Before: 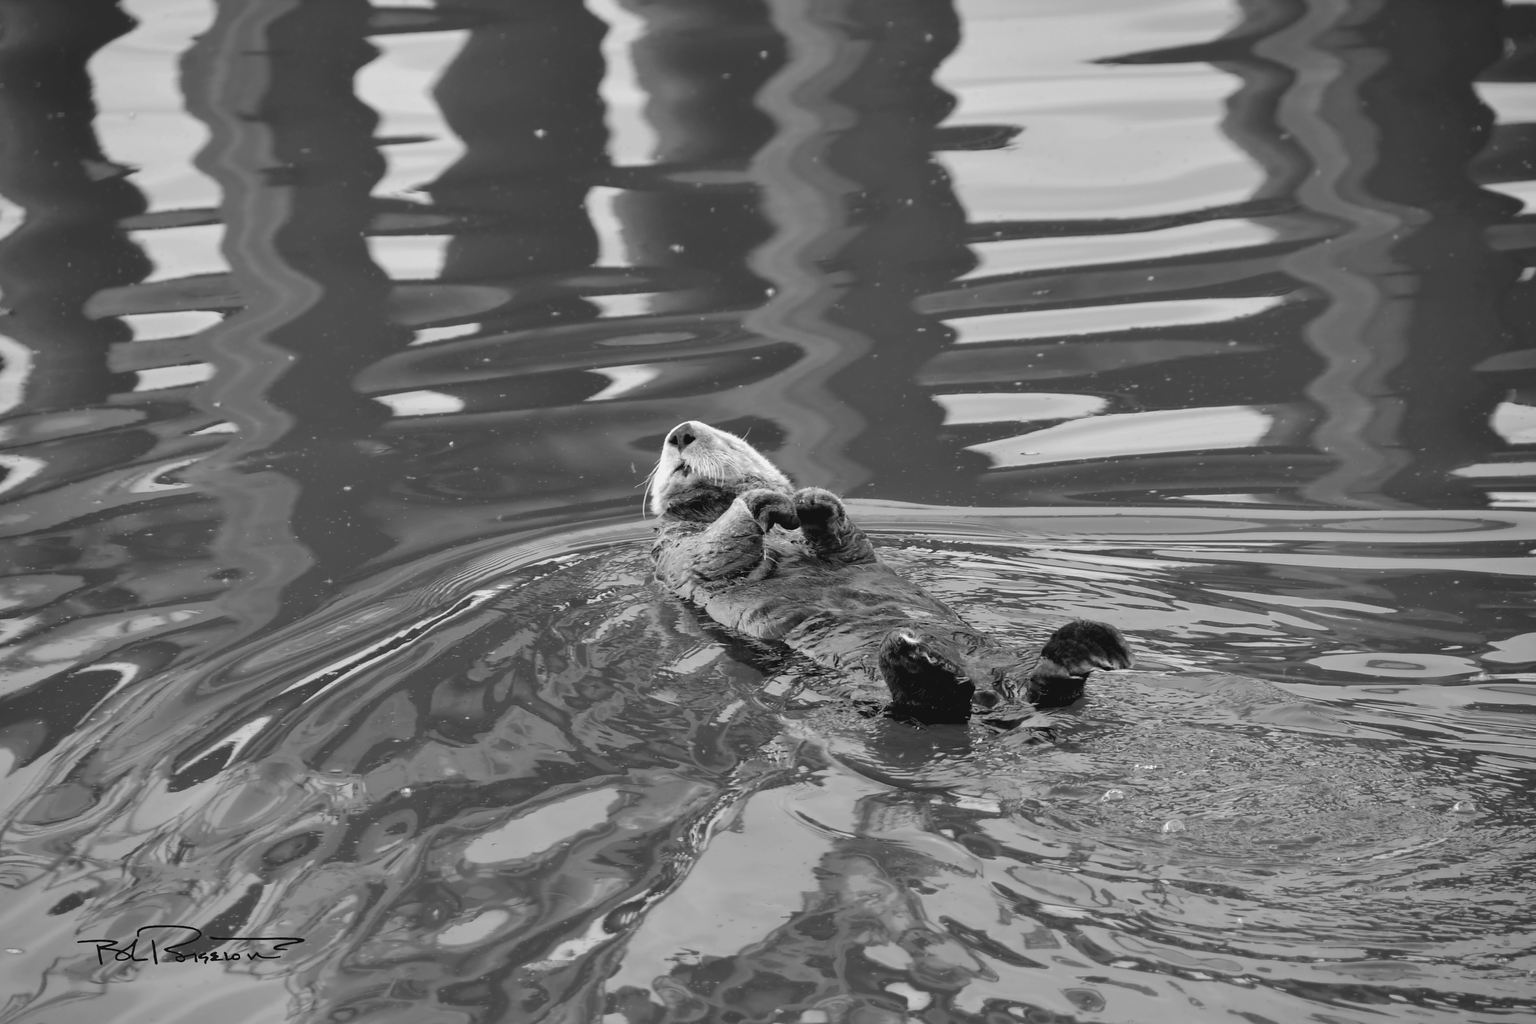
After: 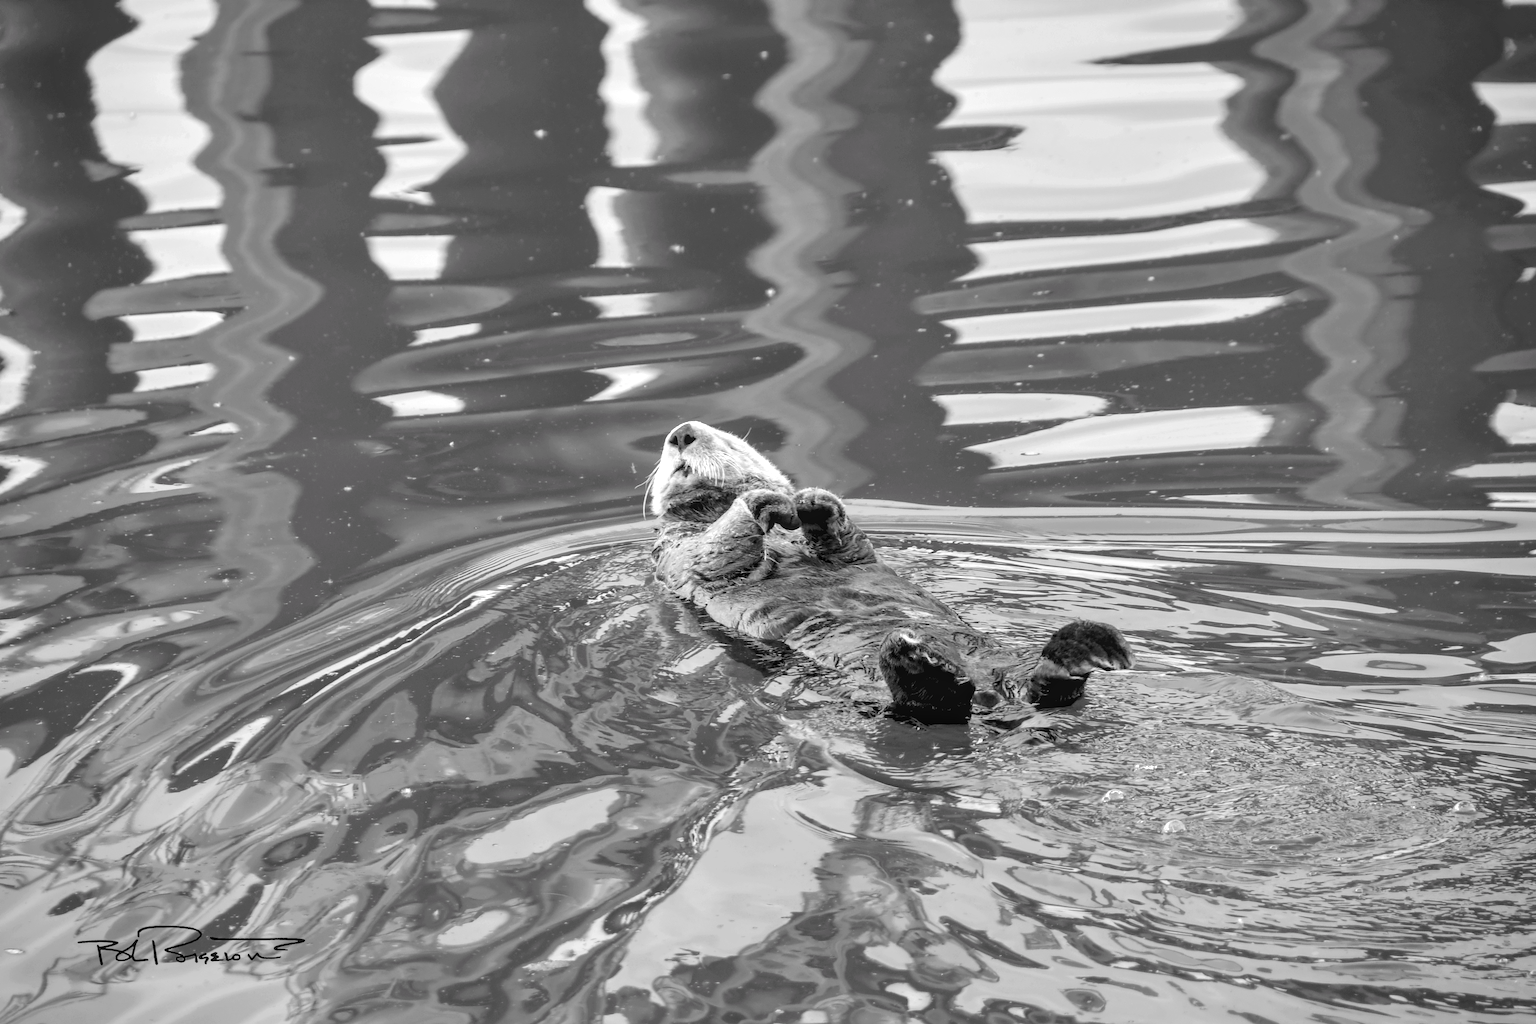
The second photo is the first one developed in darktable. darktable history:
local contrast: detail 130%
exposure: black level correction 0.003, exposure 0.383 EV, compensate highlight preservation false
color balance rgb: power › hue 330.12°, perceptual saturation grading › global saturation 0.109%, perceptual saturation grading › highlights -18.077%, perceptual saturation grading › mid-tones 33.421%, perceptual saturation grading › shadows 50.568%, global vibrance 20%
contrast brightness saturation: contrast 0.031, brightness 0.067, saturation 0.125
